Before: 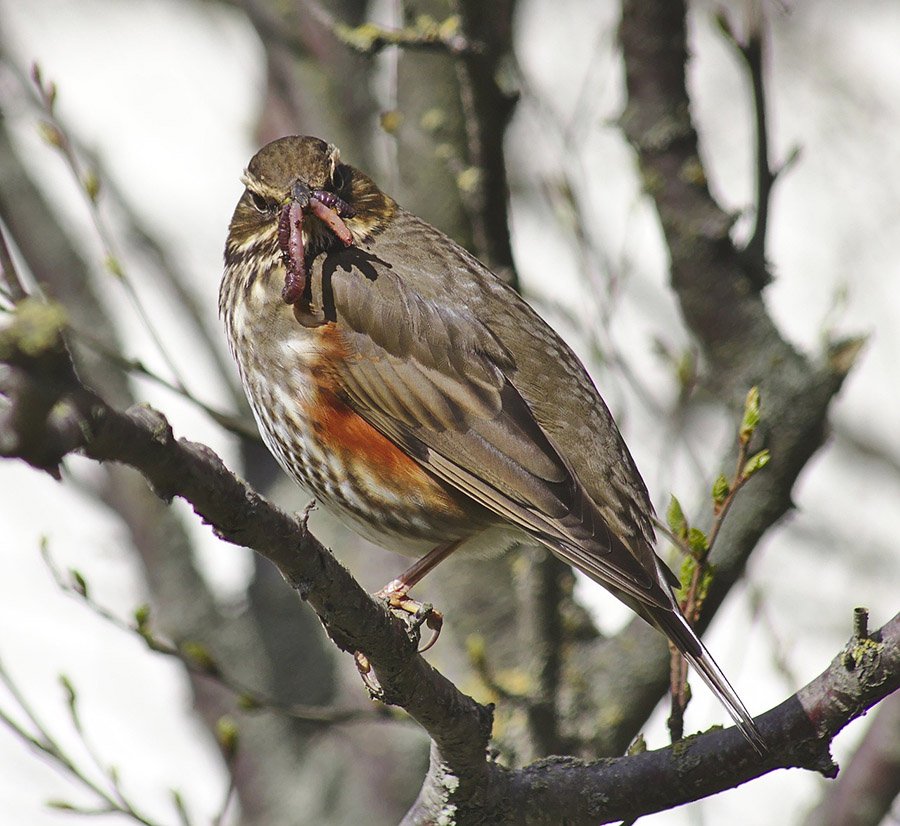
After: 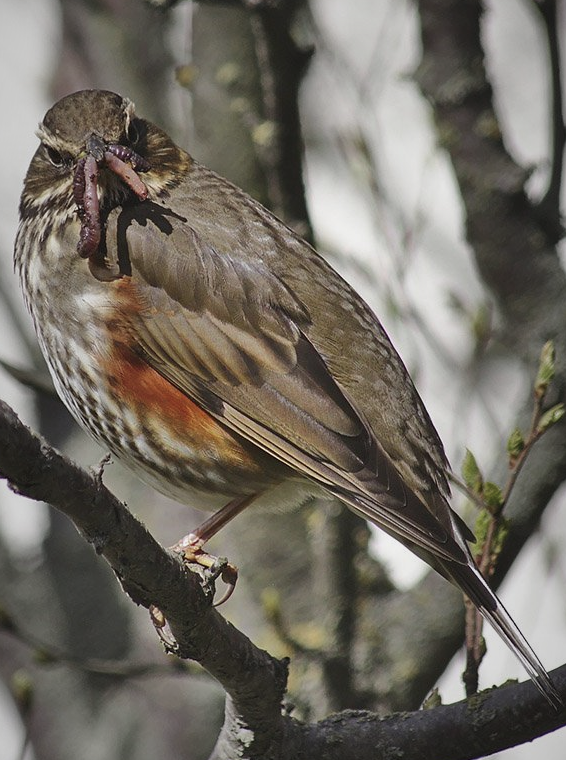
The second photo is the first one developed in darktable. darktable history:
vignetting: fall-off start 18.26%, fall-off radius 136.88%, width/height ratio 0.619, shape 0.599
crop and rotate: left 22.883%, top 5.634%, right 14.119%, bottom 2.277%
